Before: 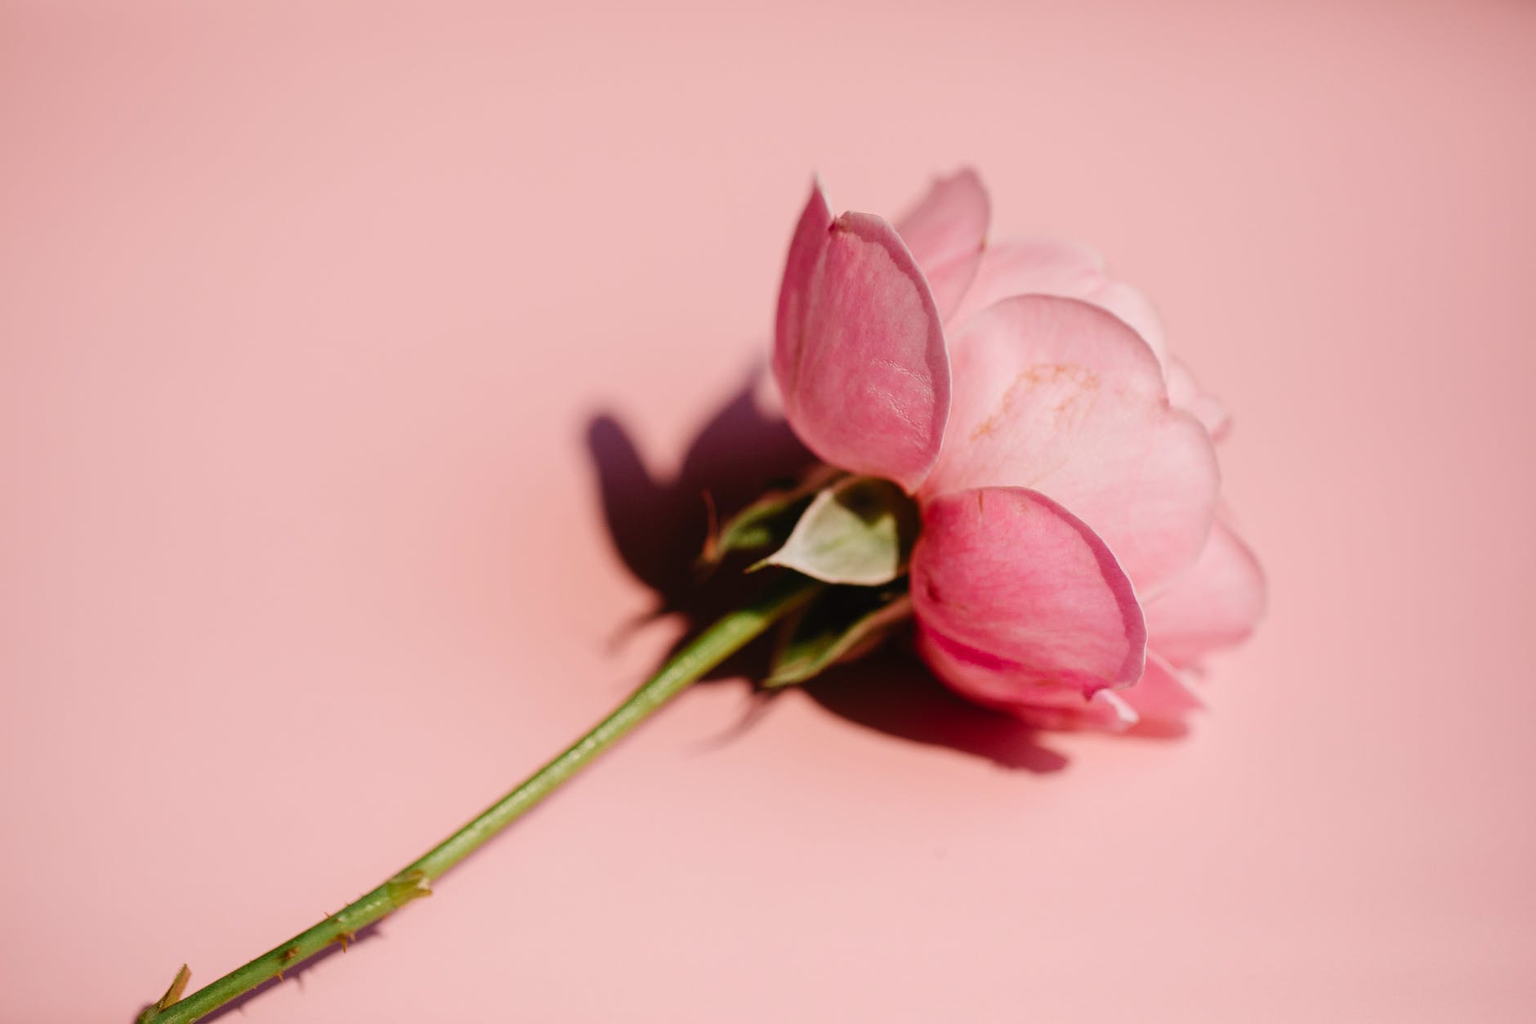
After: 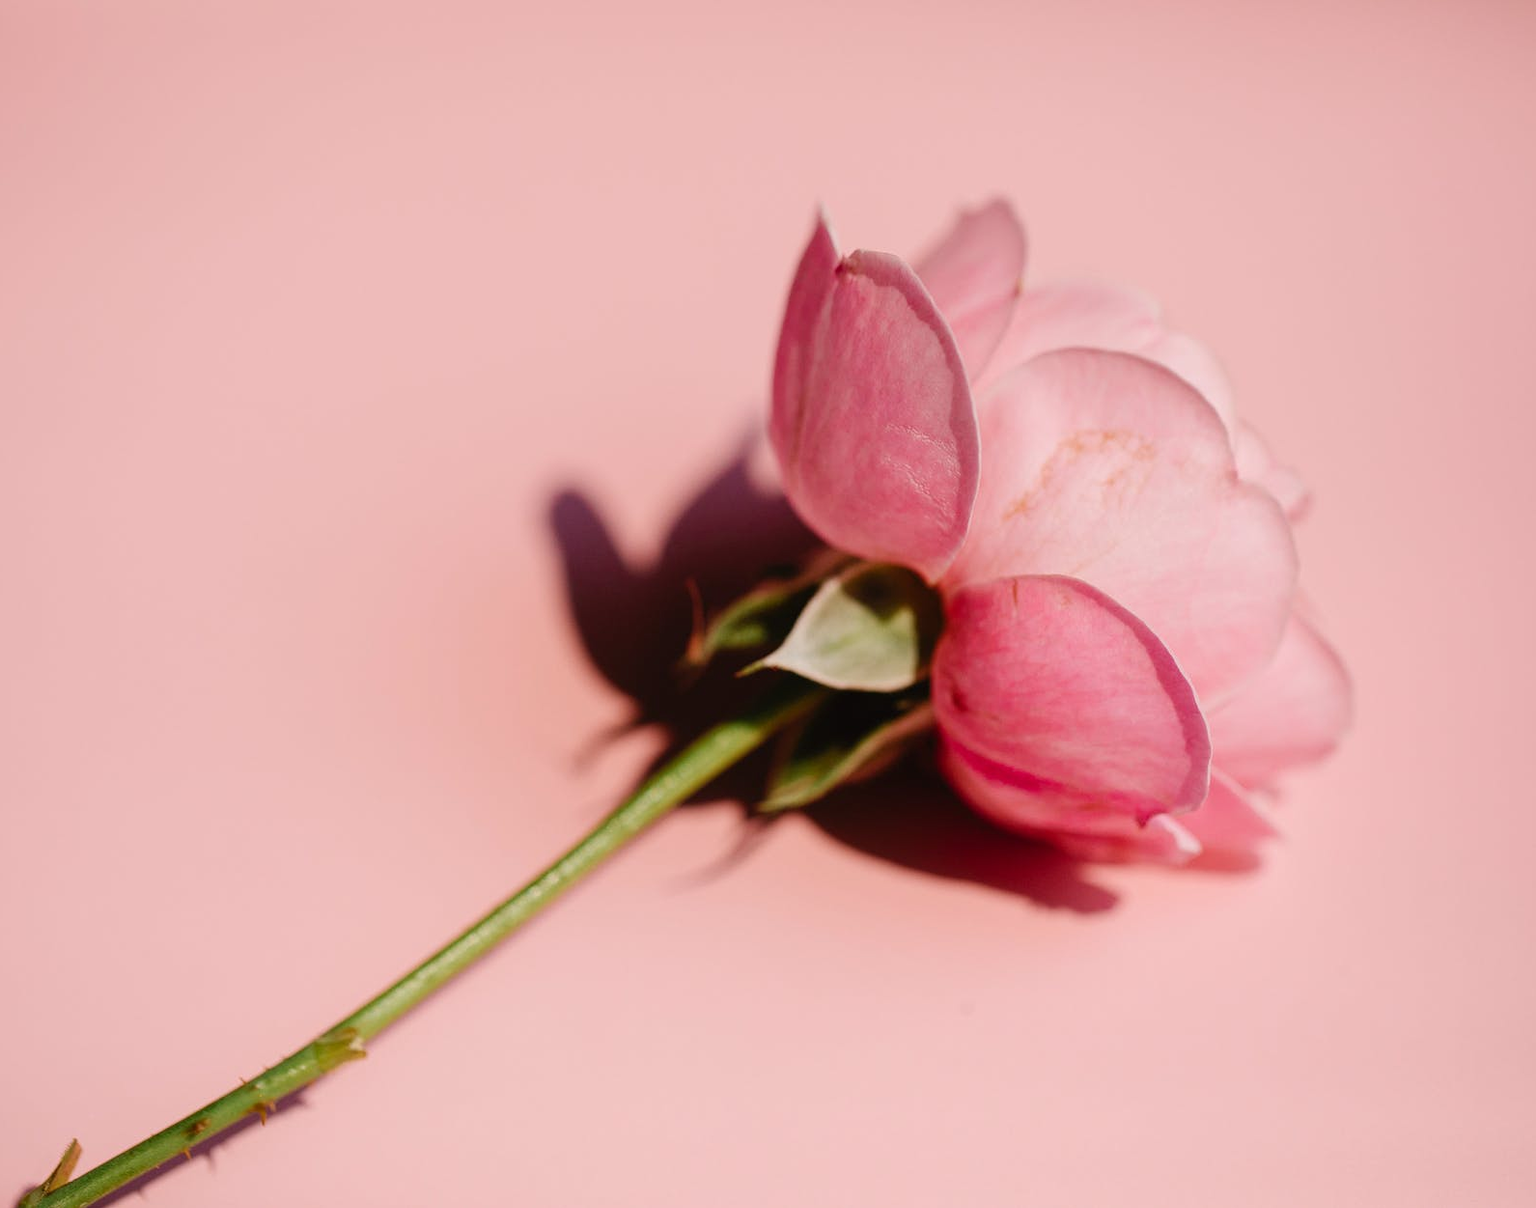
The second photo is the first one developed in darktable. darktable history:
crop: left 7.944%, right 7.376%
